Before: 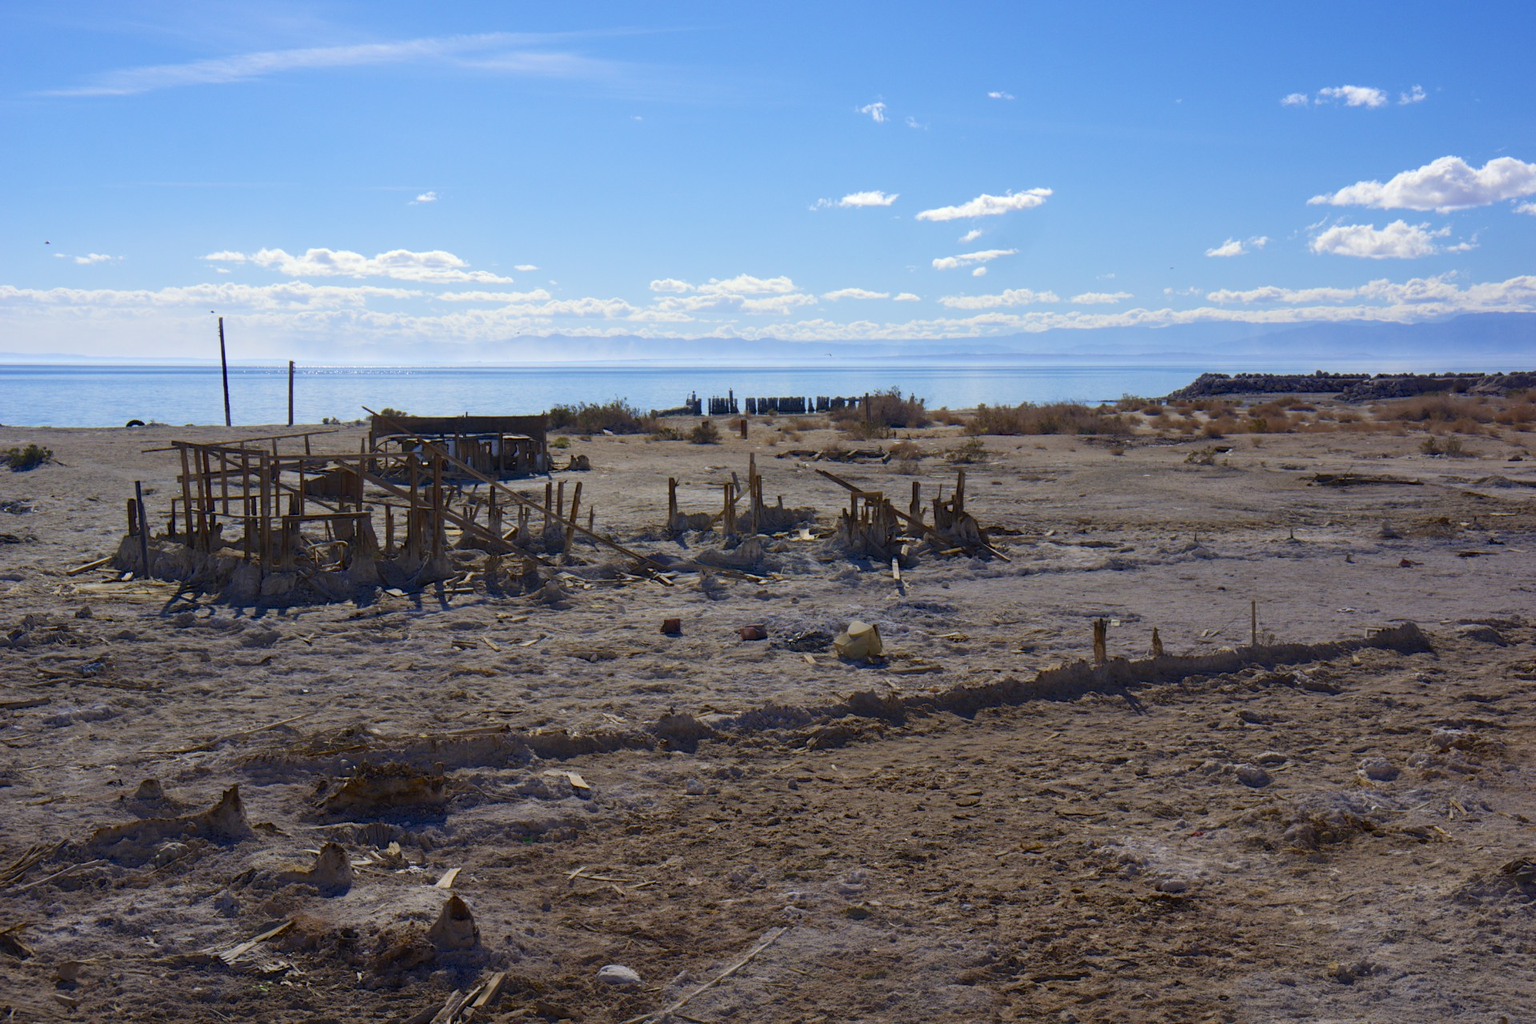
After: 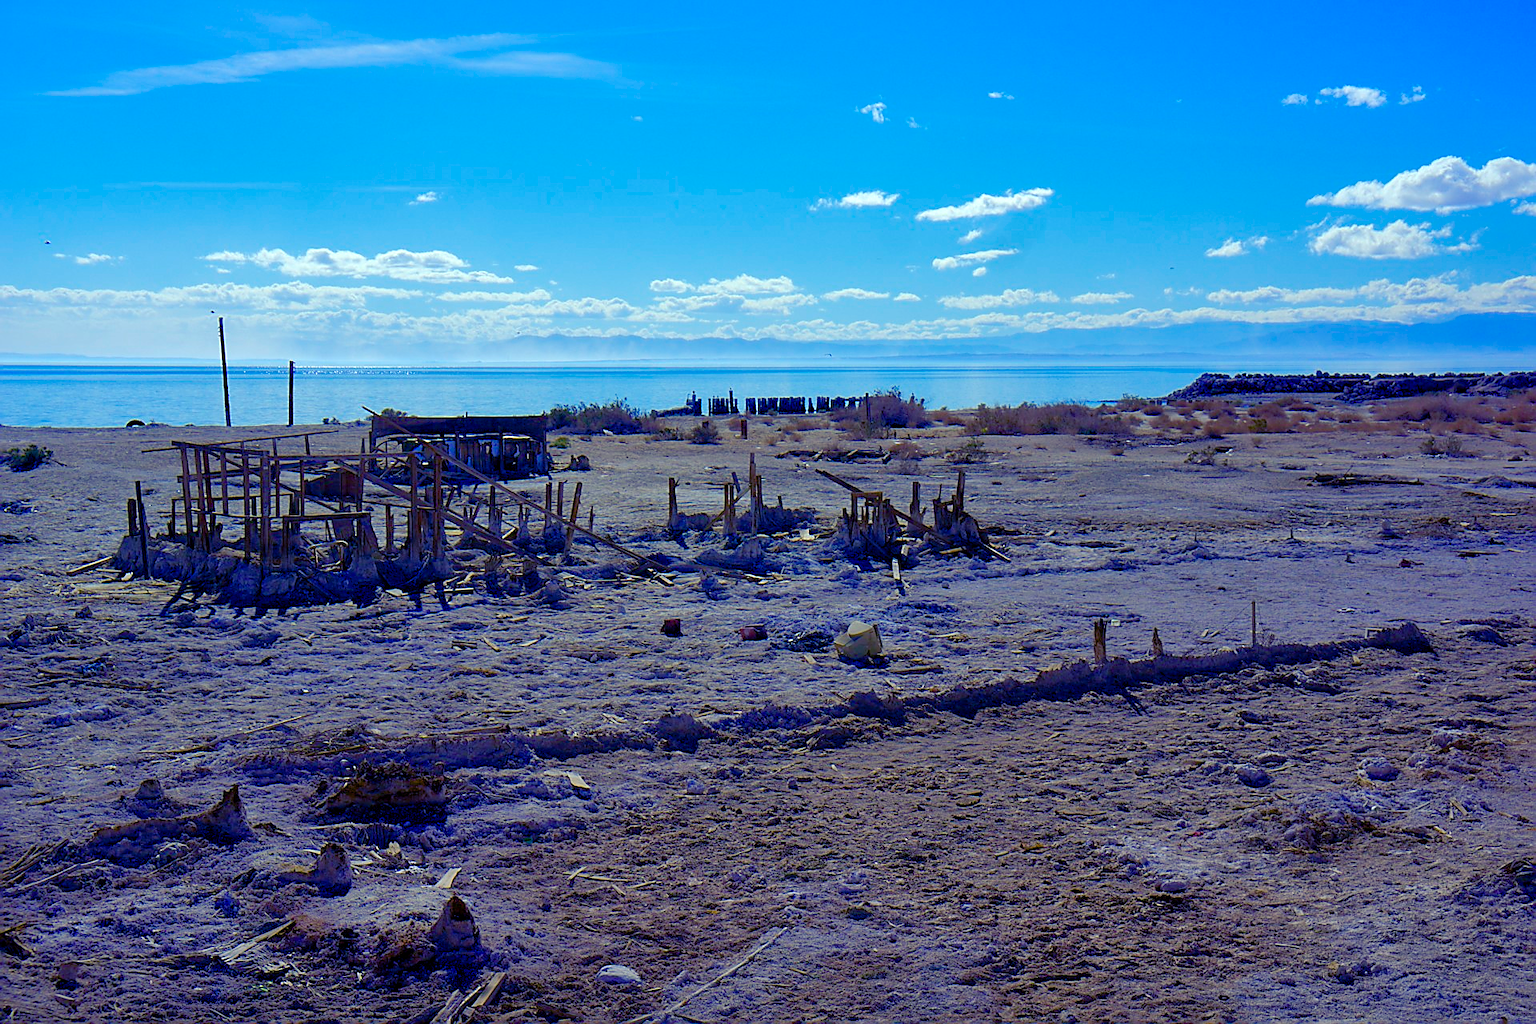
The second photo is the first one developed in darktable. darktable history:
shadows and highlights: on, module defaults
color balance rgb: shadows lift › luminance -28.76%, shadows lift › chroma 15%, shadows lift › hue 270°, power › chroma 1%, power › hue 255°, highlights gain › luminance 7.14%, highlights gain › chroma 2%, highlights gain › hue 90°, global offset › luminance -0.29%, global offset › hue 260°, perceptual saturation grading › global saturation 20%, perceptual saturation grading › highlights -13.92%, perceptual saturation grading › shadows 50%
sharpen: radius 1.4, amount 1.25, threshold 0.7
white balance: red 0.925, blue 1.046
